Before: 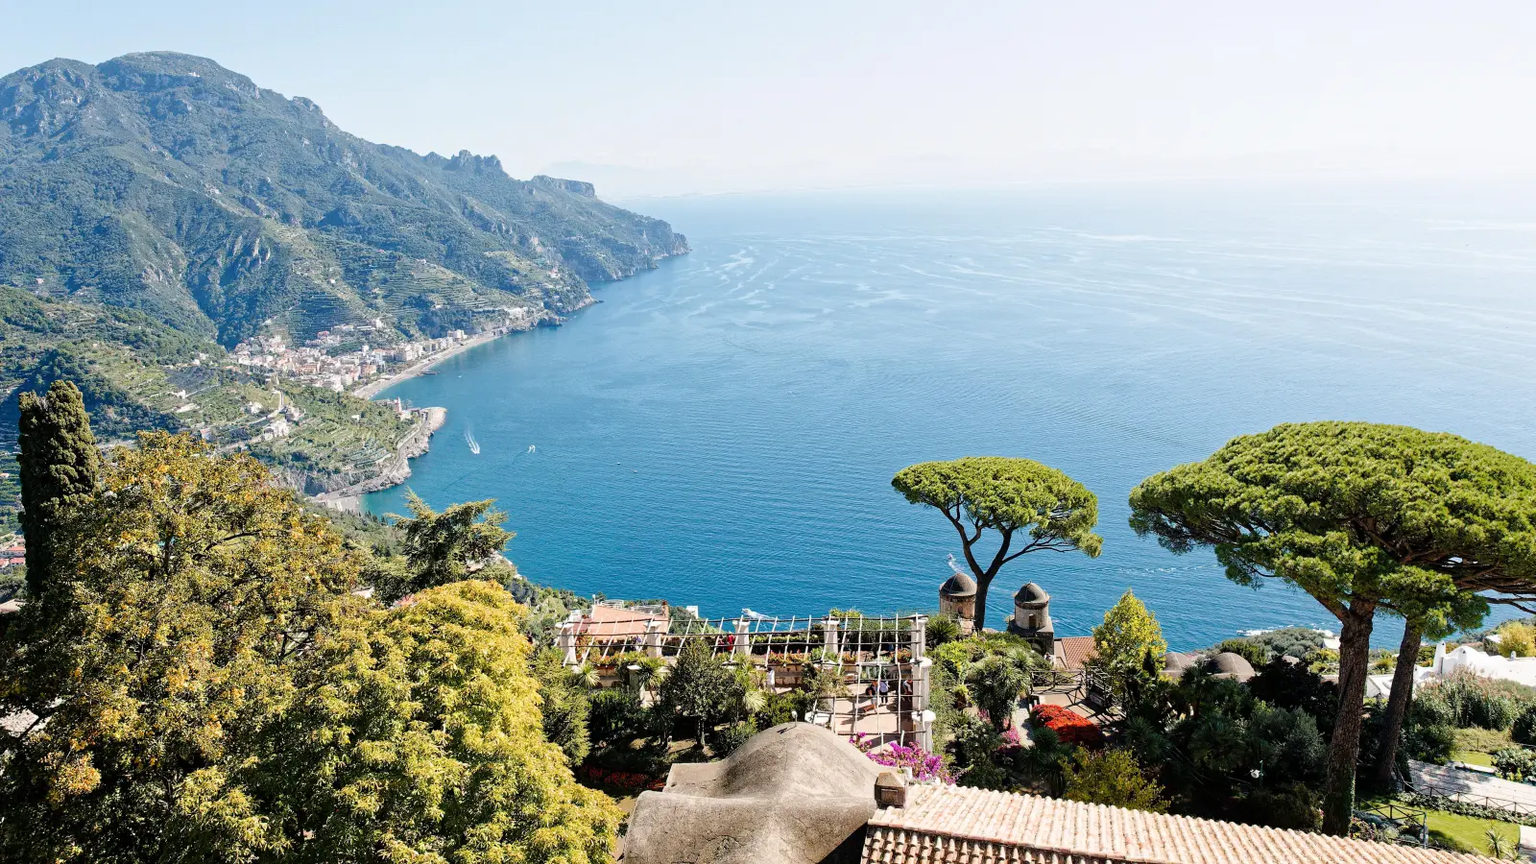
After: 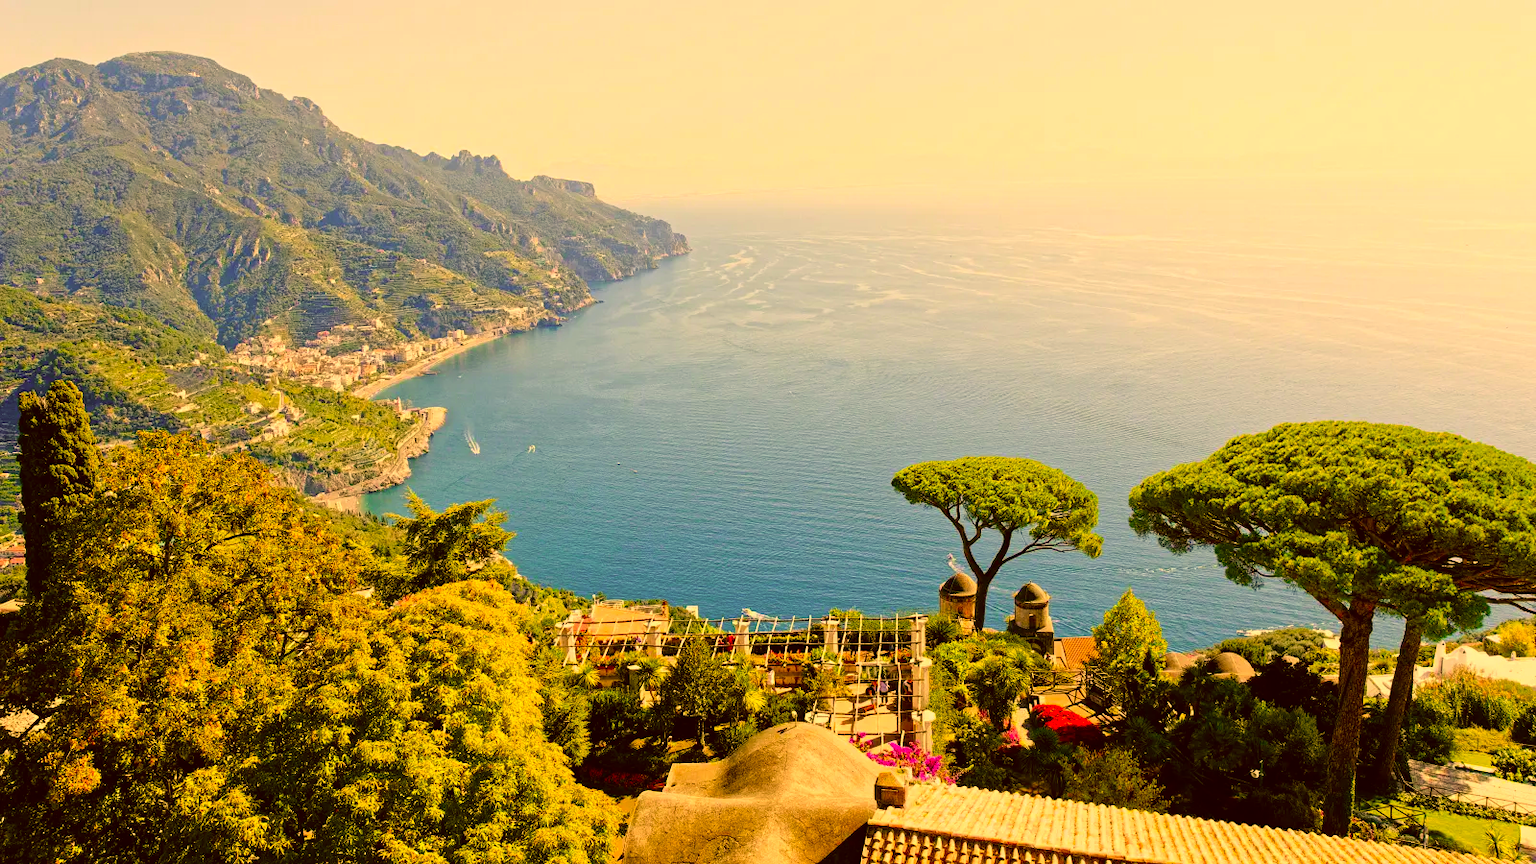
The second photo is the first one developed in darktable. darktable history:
color correction: highlights a* 11.09, highlights b* 30.28, shadows a* 2.87, shadows b* 16.78, saturation 1.73
